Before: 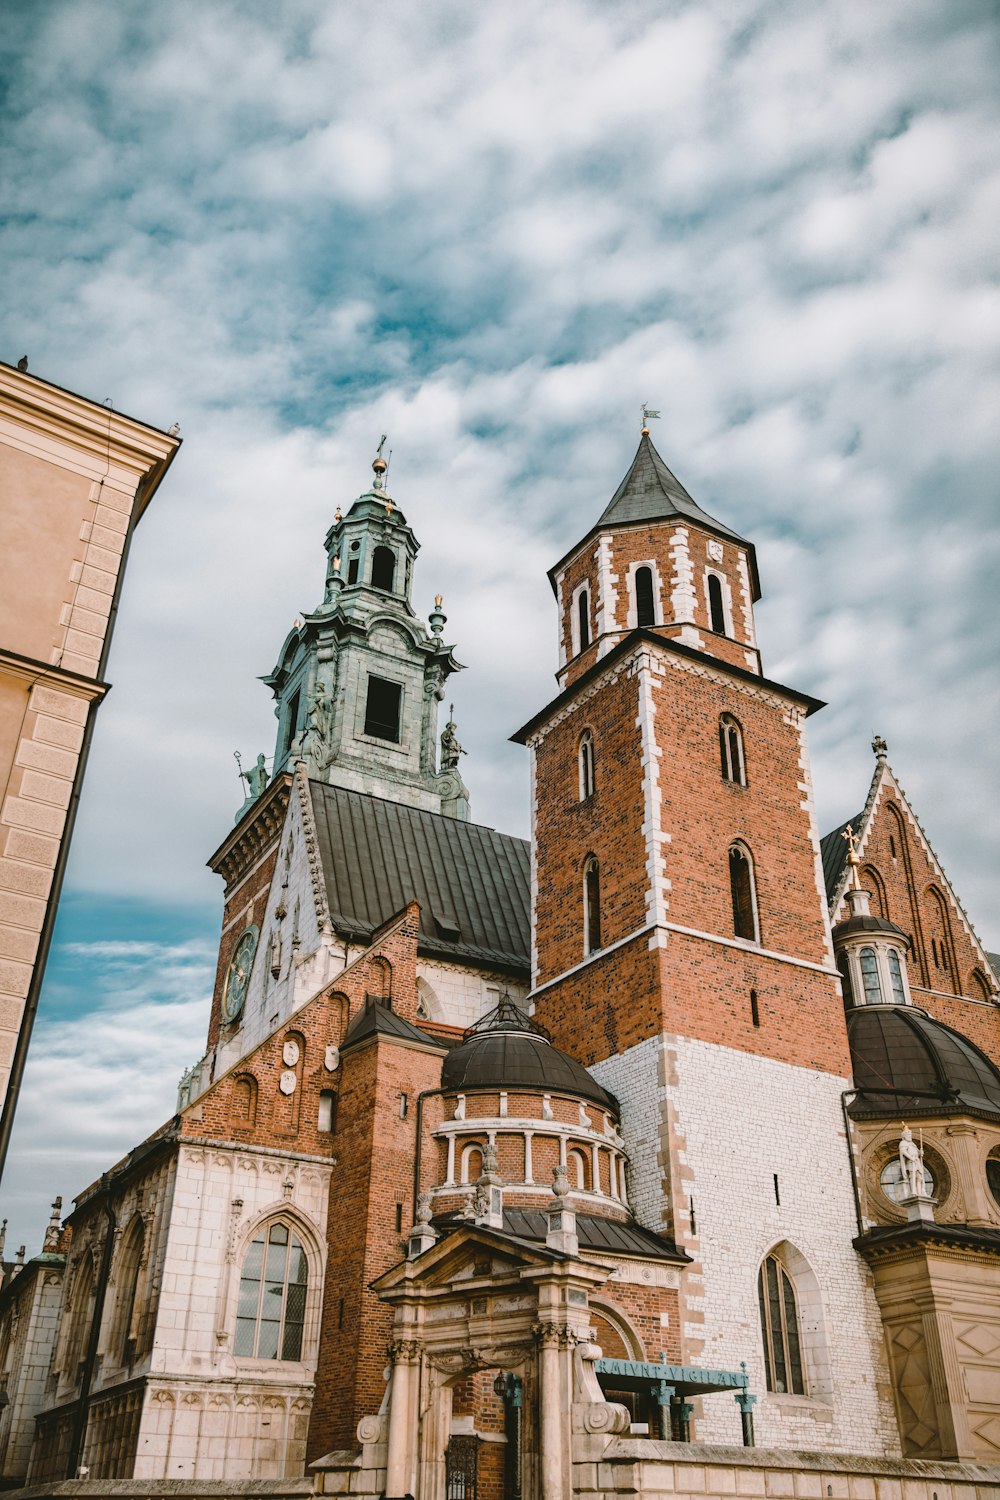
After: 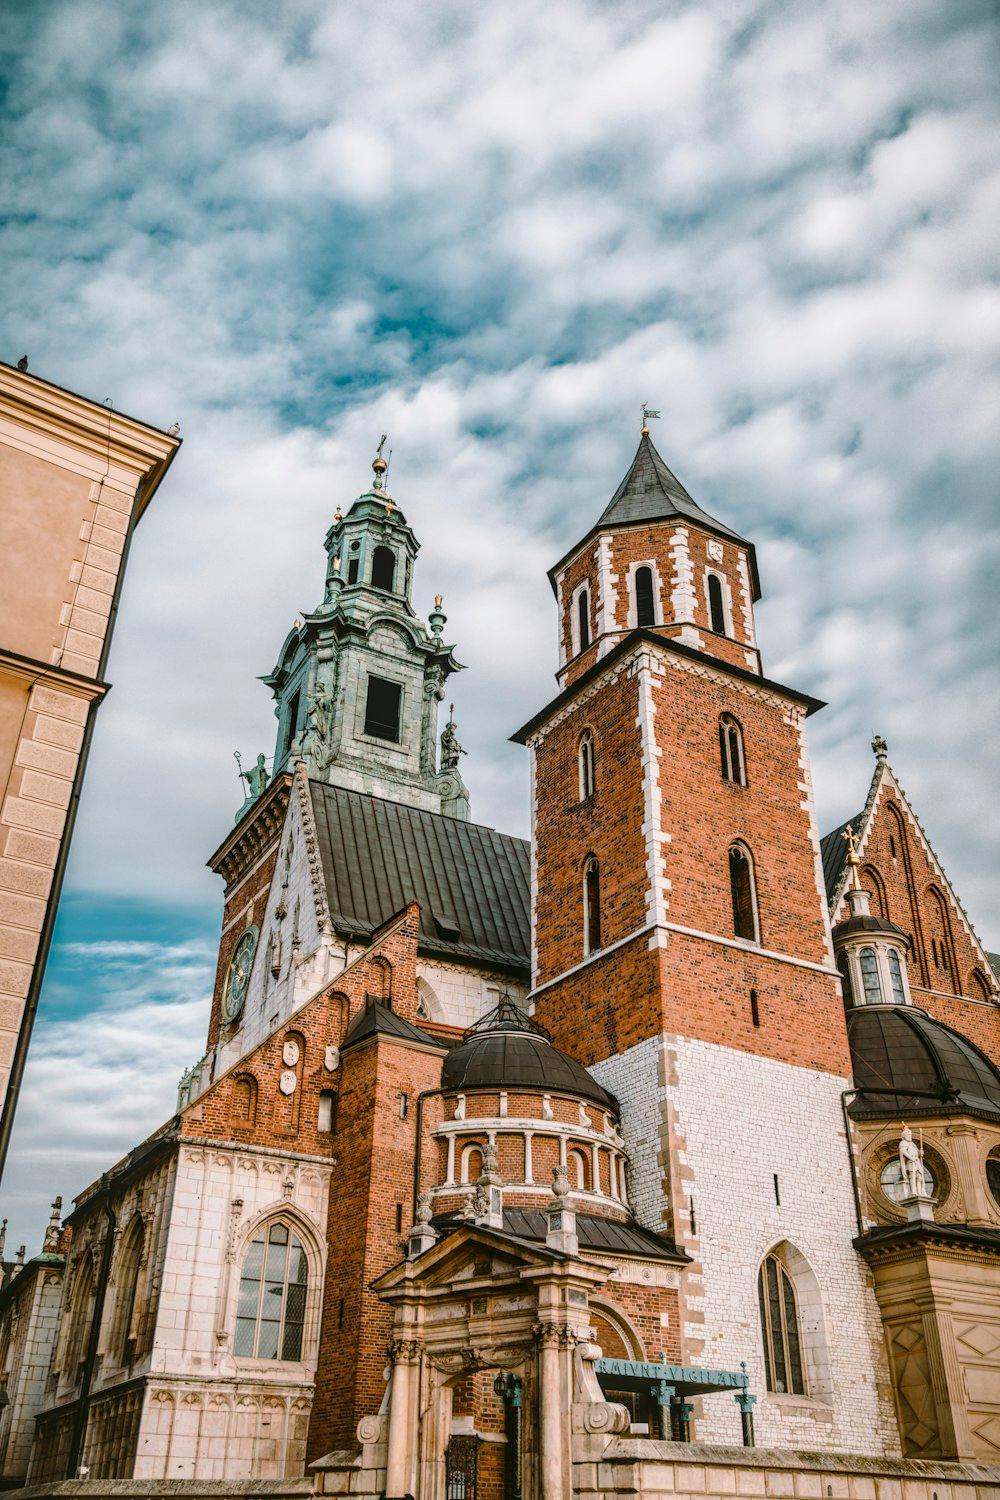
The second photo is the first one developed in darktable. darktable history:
contrast brightness saturation: saturation 0.183
local contrast: detail 130%
